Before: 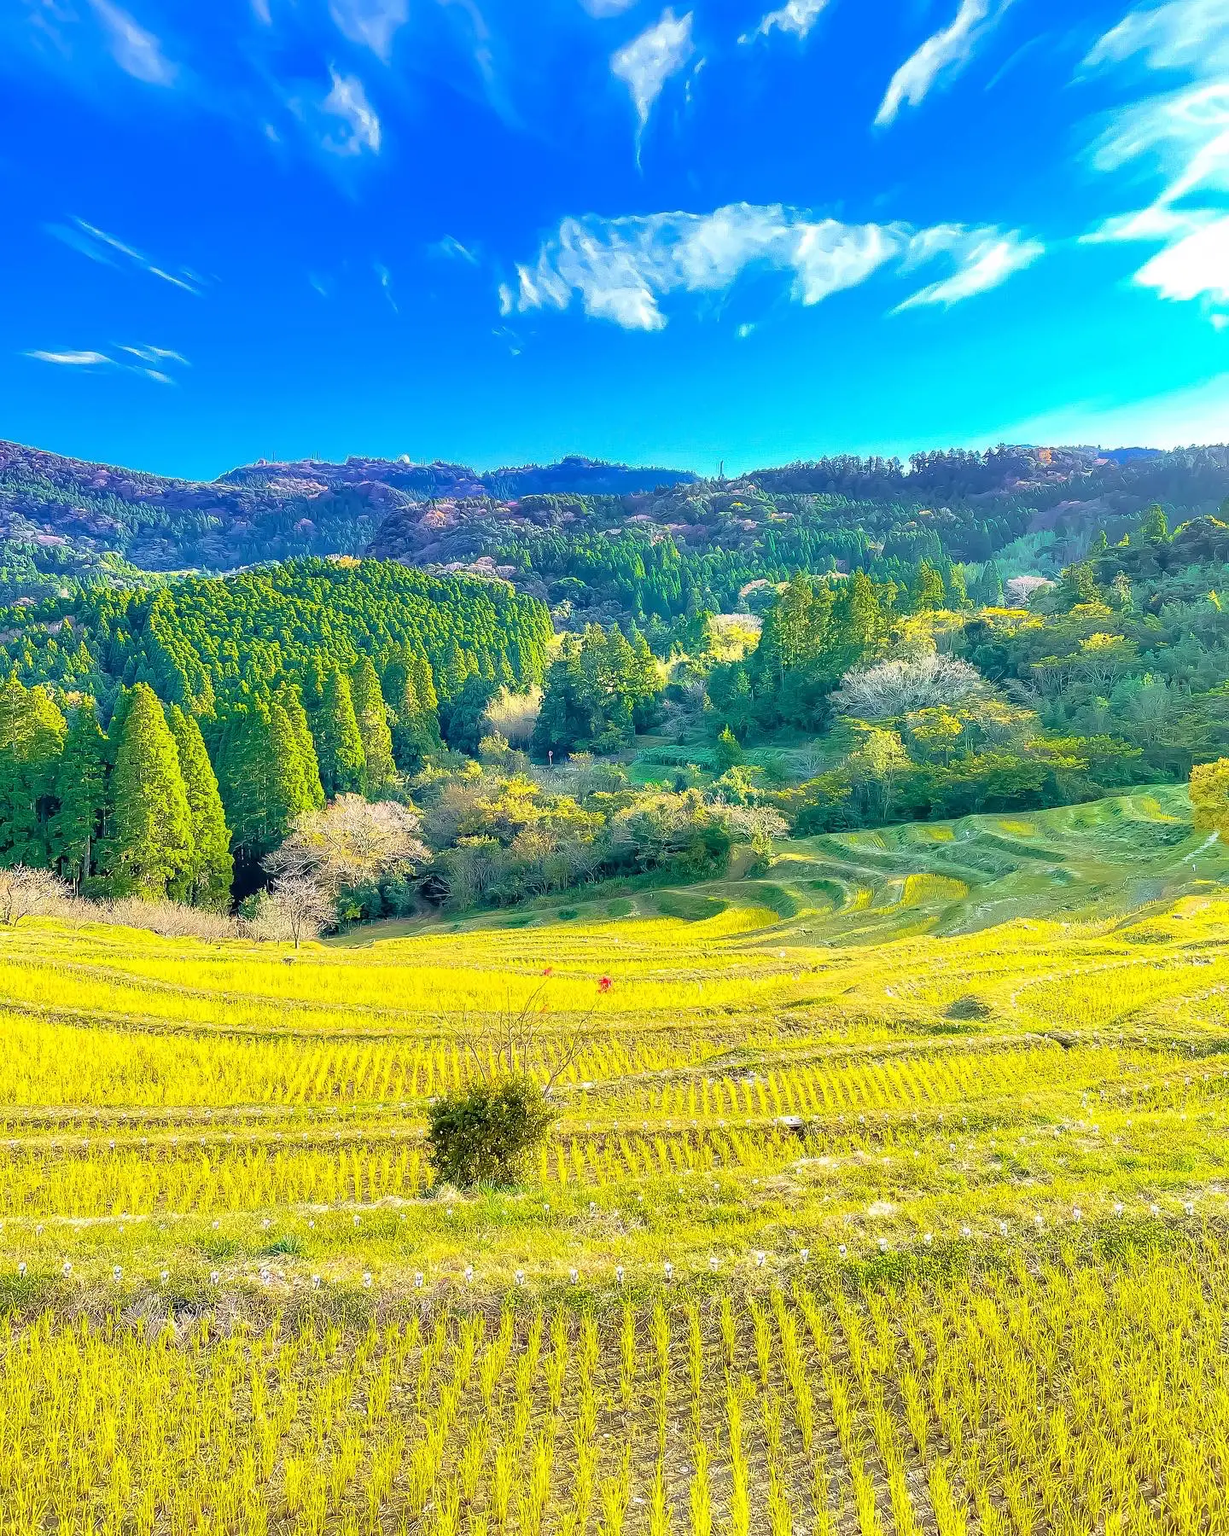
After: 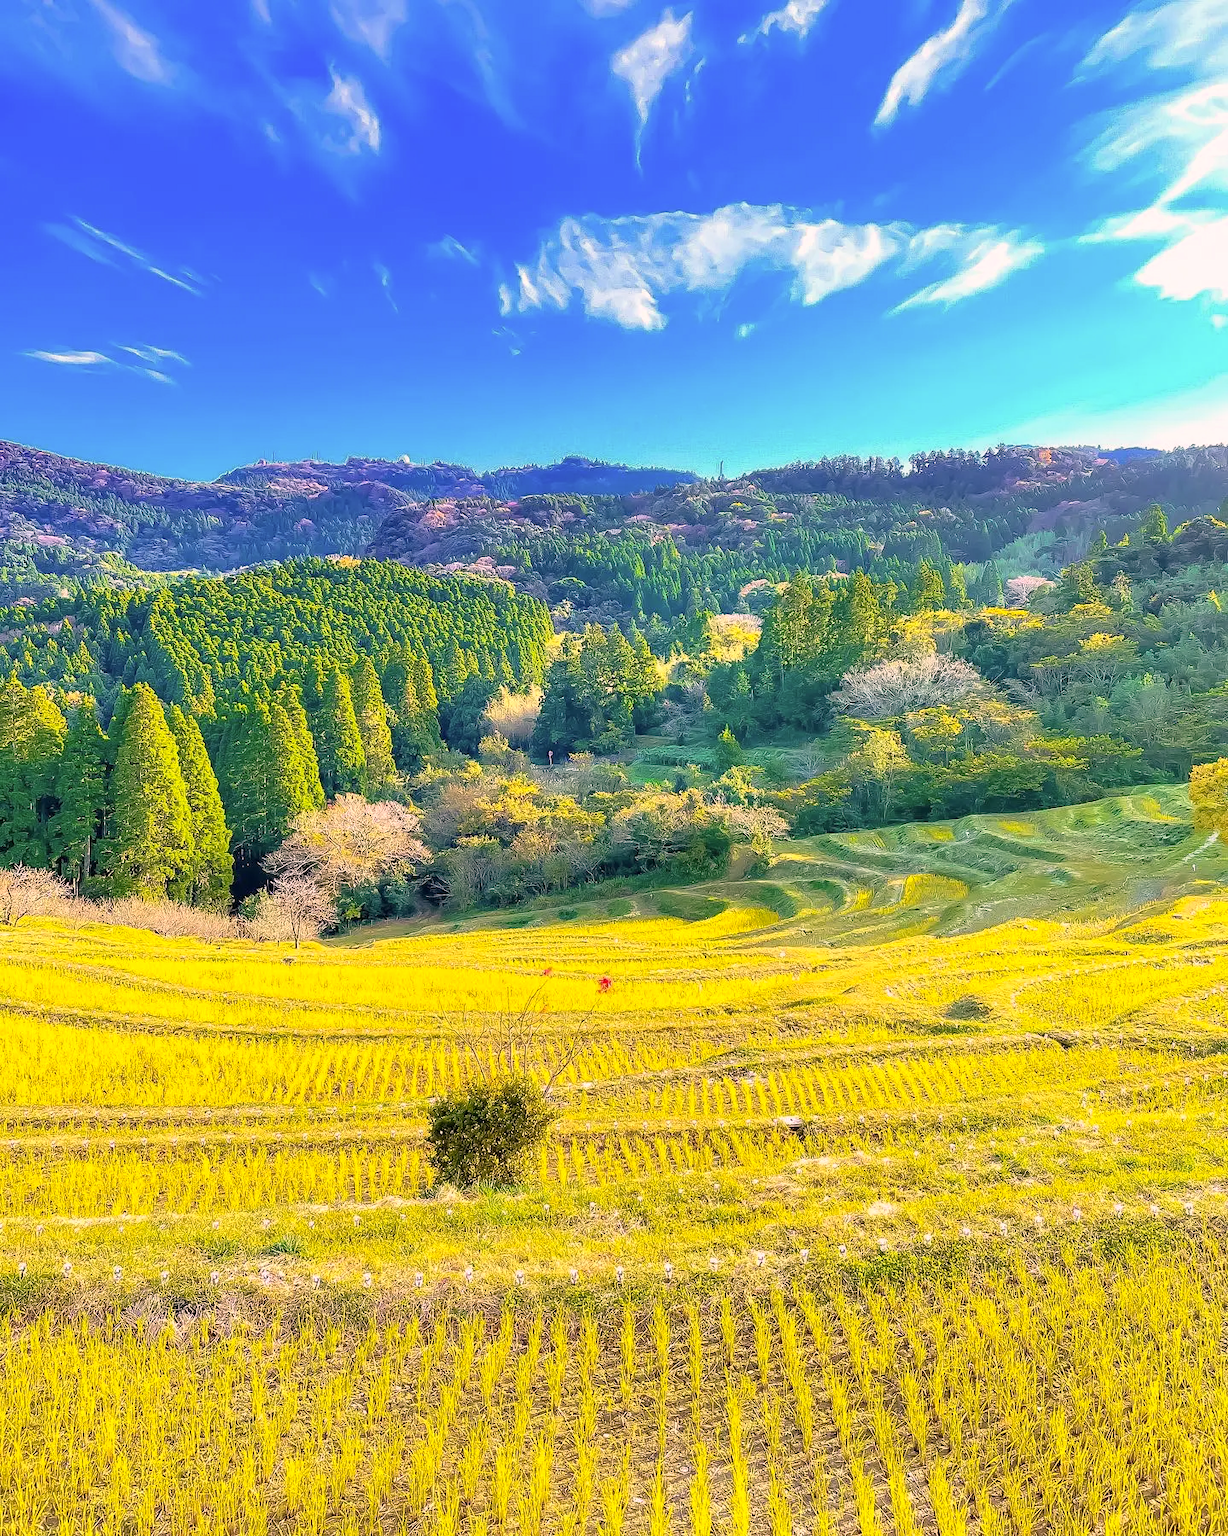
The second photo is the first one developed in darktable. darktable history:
color correction: highlights a* 12.49, highlights b* 5.51
